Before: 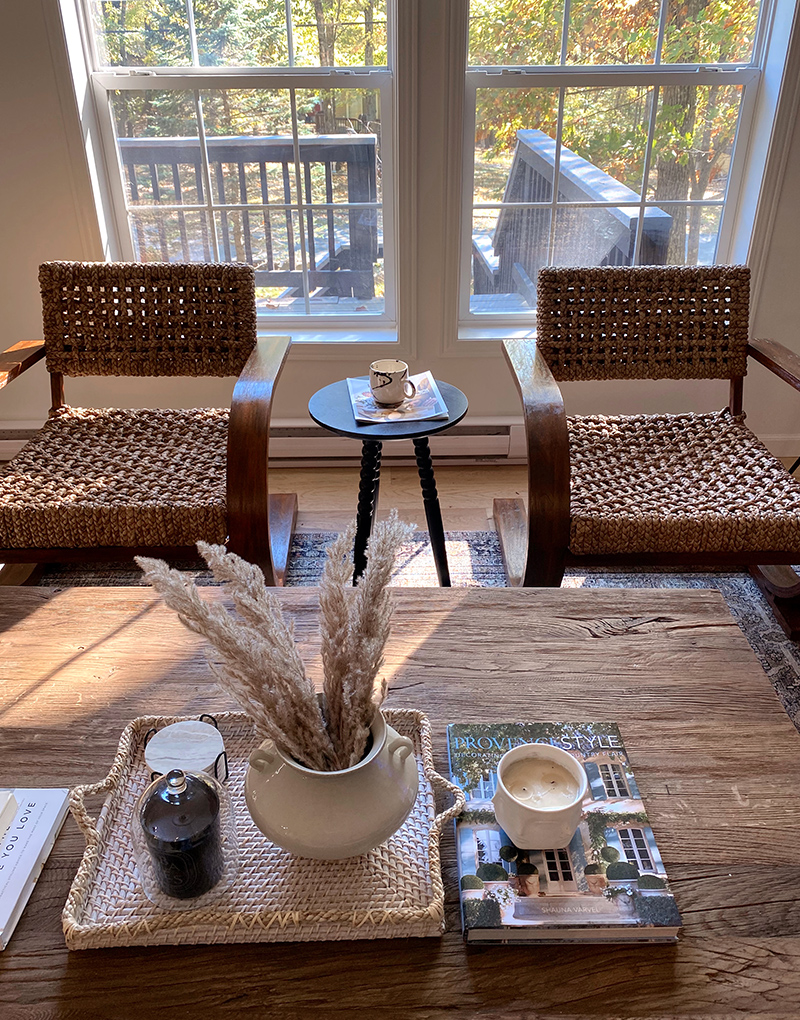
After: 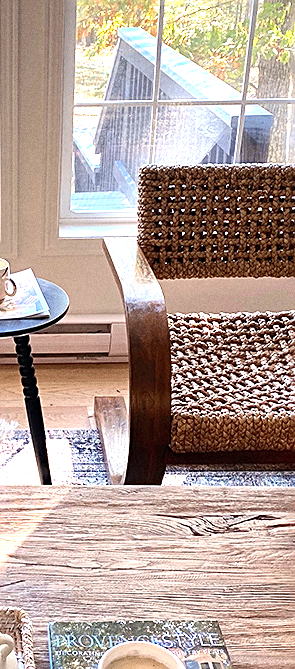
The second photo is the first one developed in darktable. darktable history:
crop and rotate: left 49.936%, top 10.094%, right 13.136%, bottom 24.256%
exposure: black level correction 0, exposure 1.2 EV, compensate exposure bias true, compensate highlight preservation false
sharpen: on, module defaults
grain: coarseness 0.09 ISO
